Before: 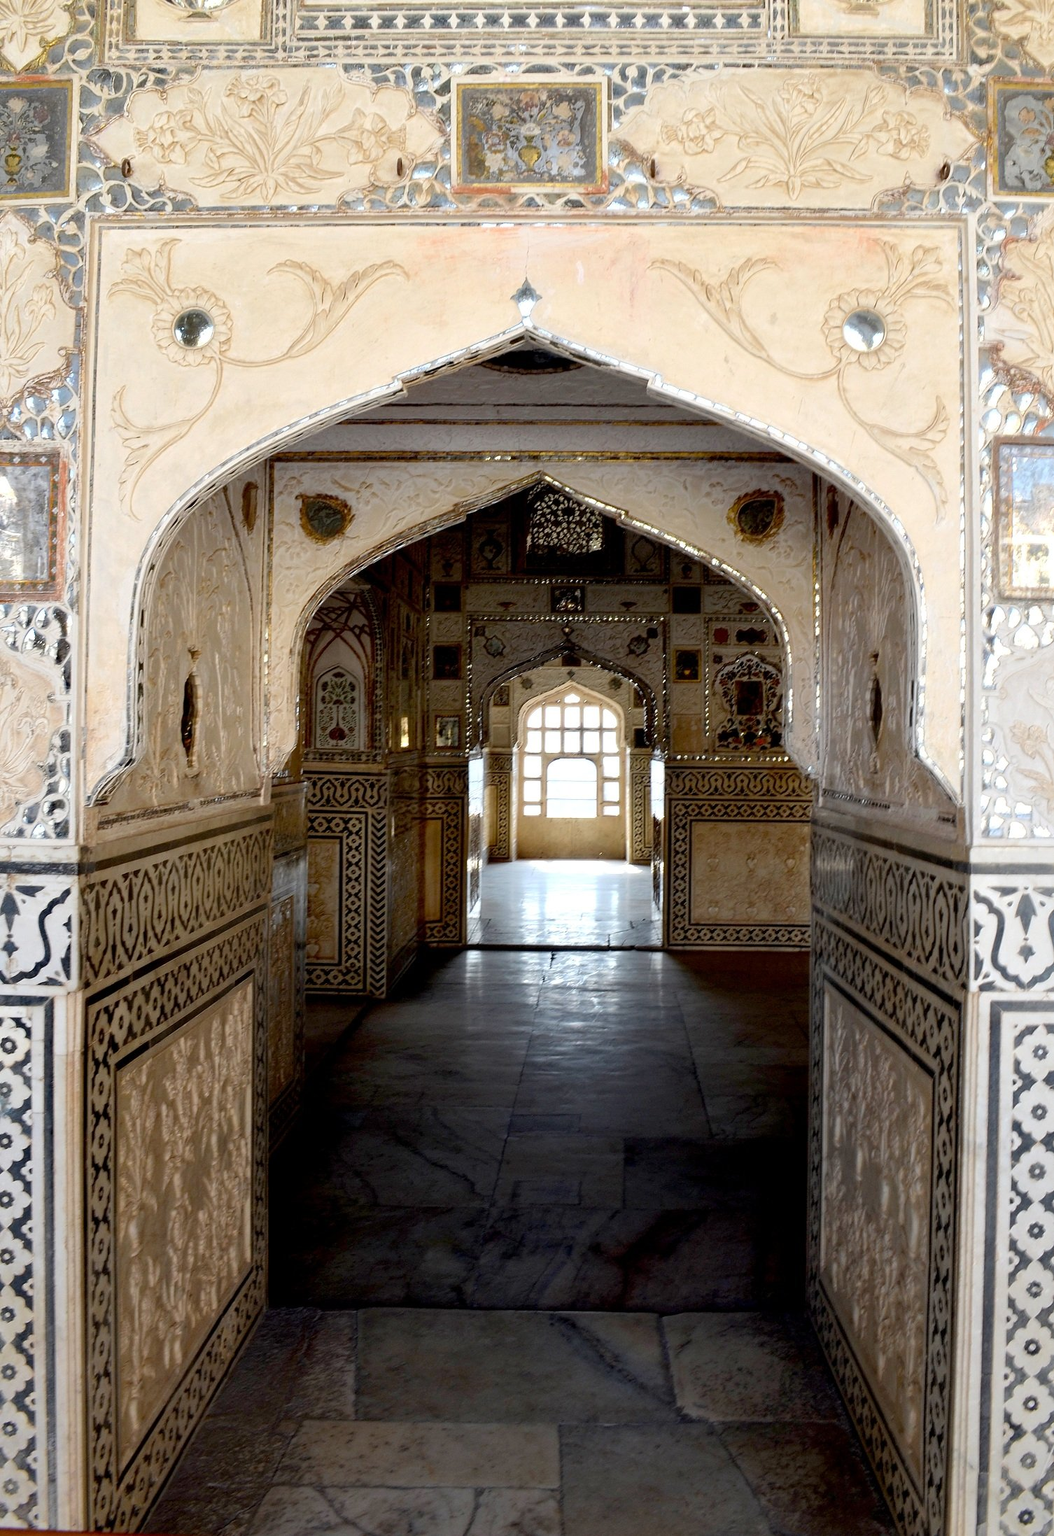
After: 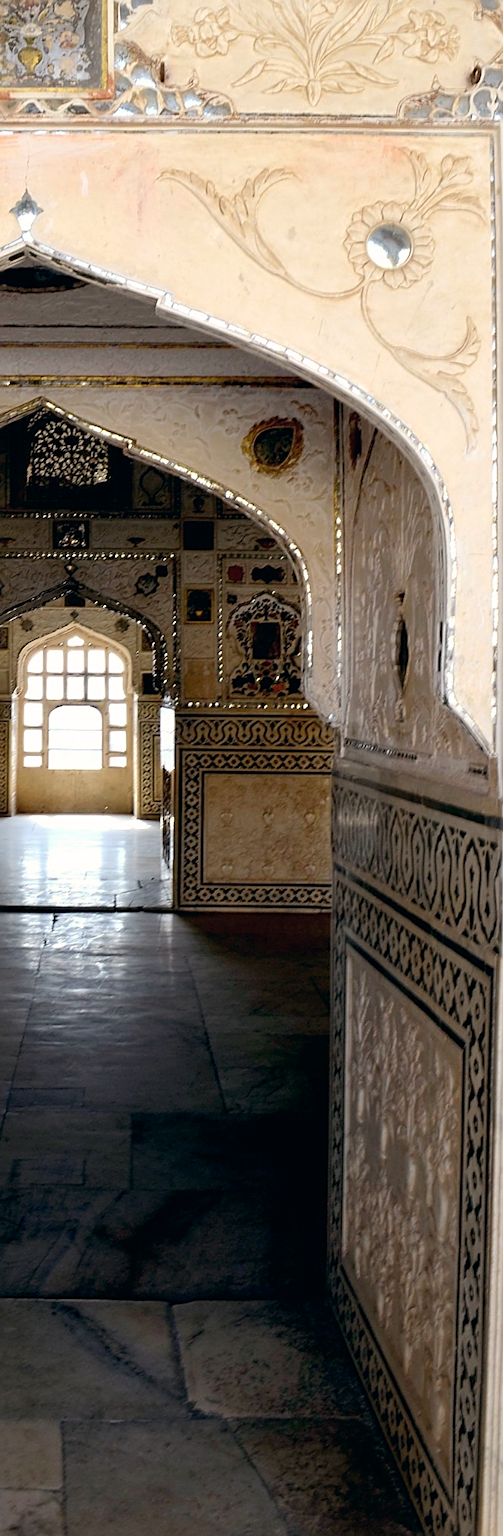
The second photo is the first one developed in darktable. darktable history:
crop: left 47.628%, top 6.643%, right 7.874%
sharpen: on, module defaults
color balance: lift [1, 0.998, 1.001, 1.002], gamma [1, 1.02, 1, 0.98], gain [1, 1.02, 1.003, 0.98]
lowpass: radius 0.5, unbound 0
